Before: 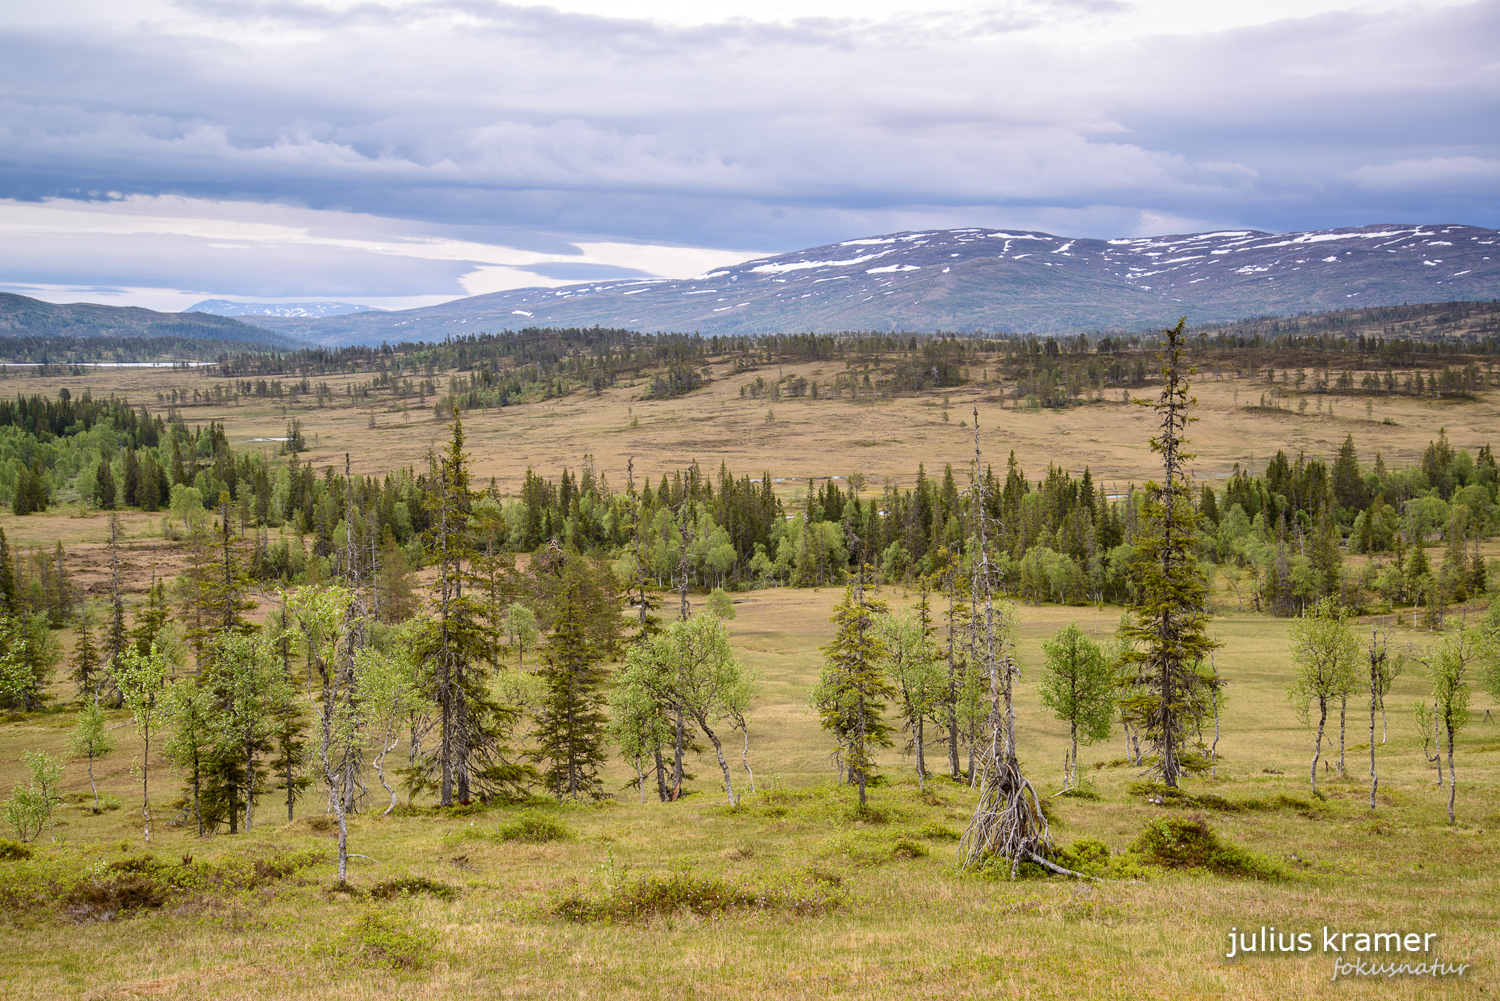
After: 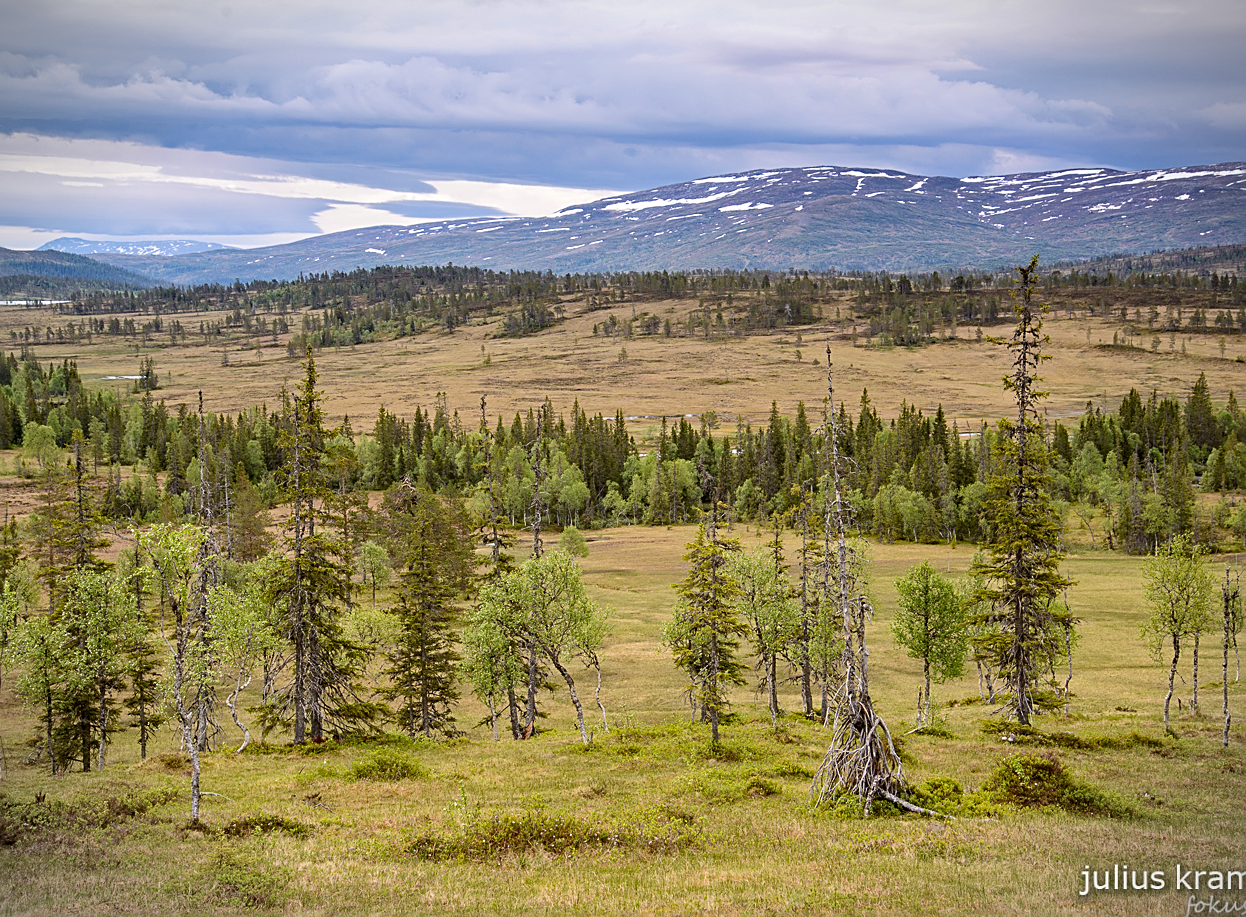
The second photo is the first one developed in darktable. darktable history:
sharpen: on, module defaults
vignetting: fall-off start 99.28%, width/height ratio 1.303
haze removal: strength 0.295, distance 0.252, compatibility mode true, adaptive false
crop: left 9.838%, top 6.28%, right 7.085%, bottom 2.105%
